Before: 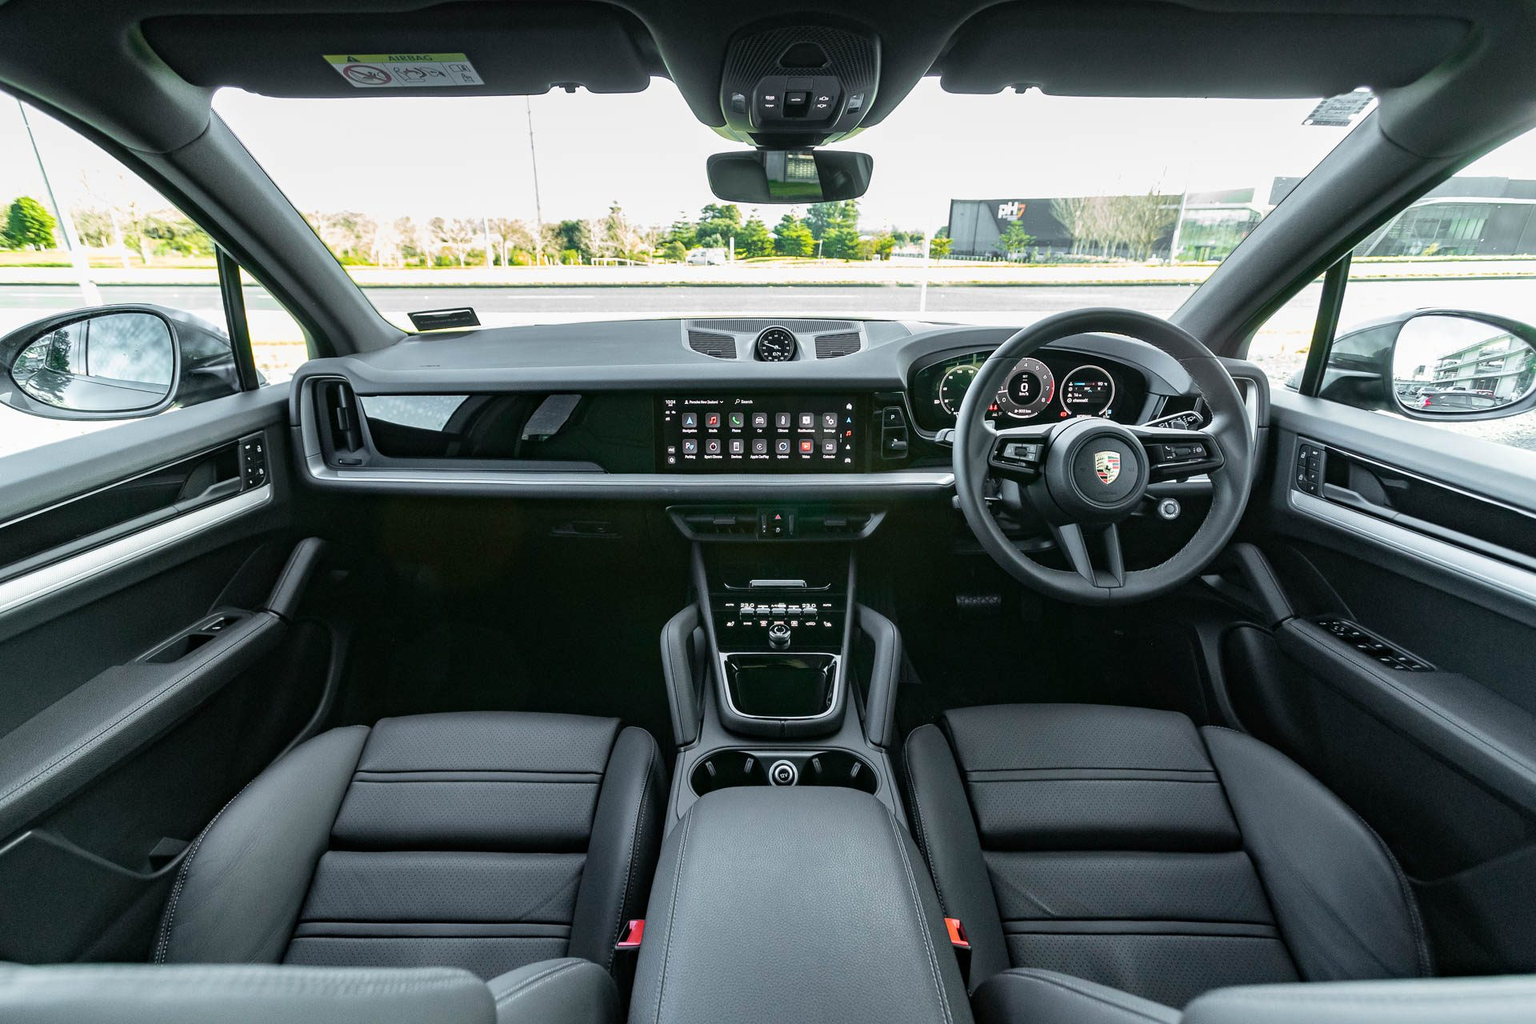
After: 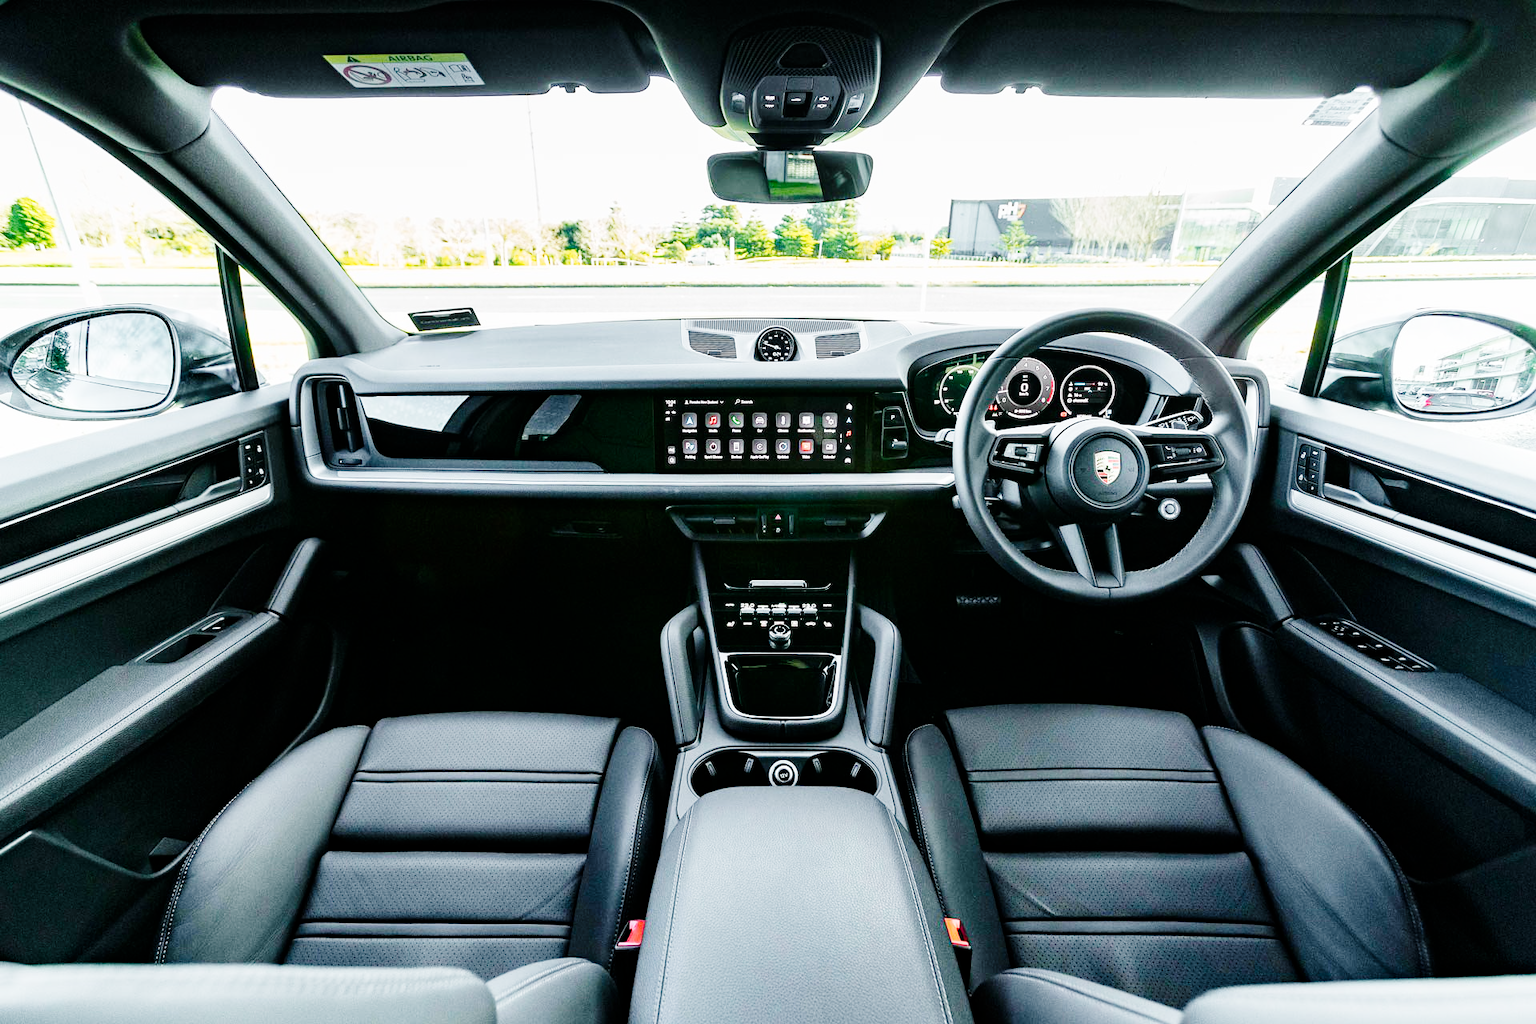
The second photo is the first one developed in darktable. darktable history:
tone curve: curves: ch0 [(0, 0) (0.004, 0) (0.133, 0.071) (0.325, 0.456) (0.832, 0.957) (1, 1)], preserve colors none
